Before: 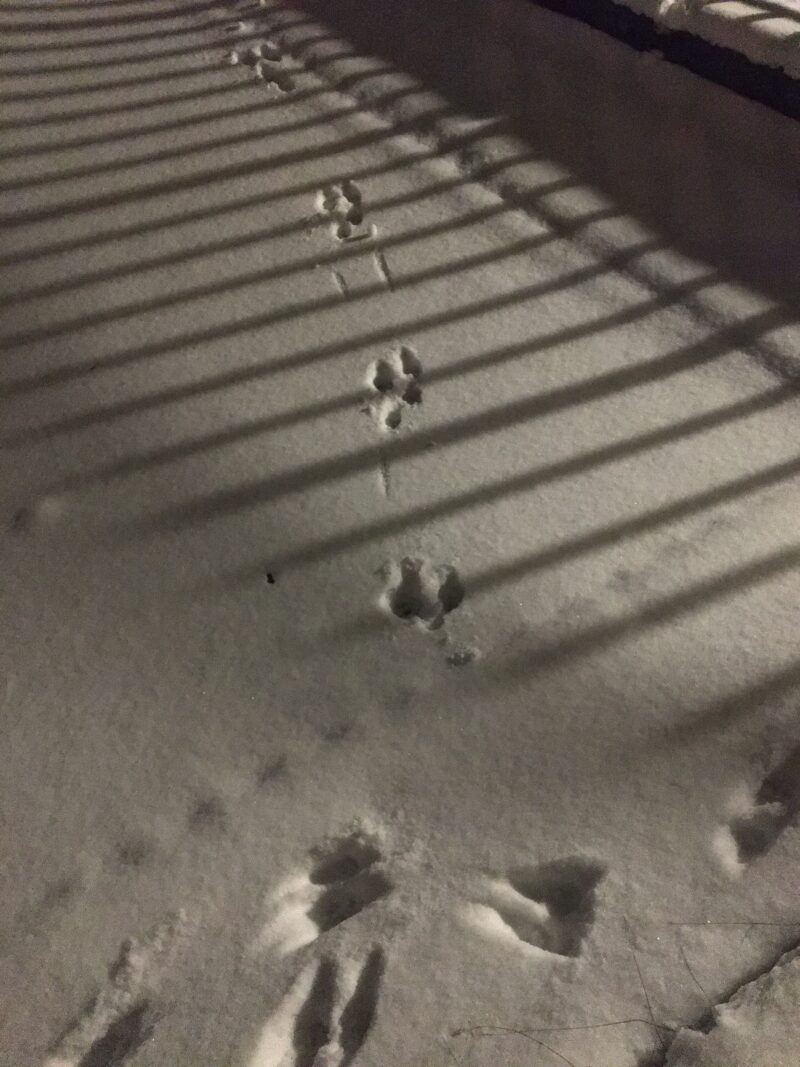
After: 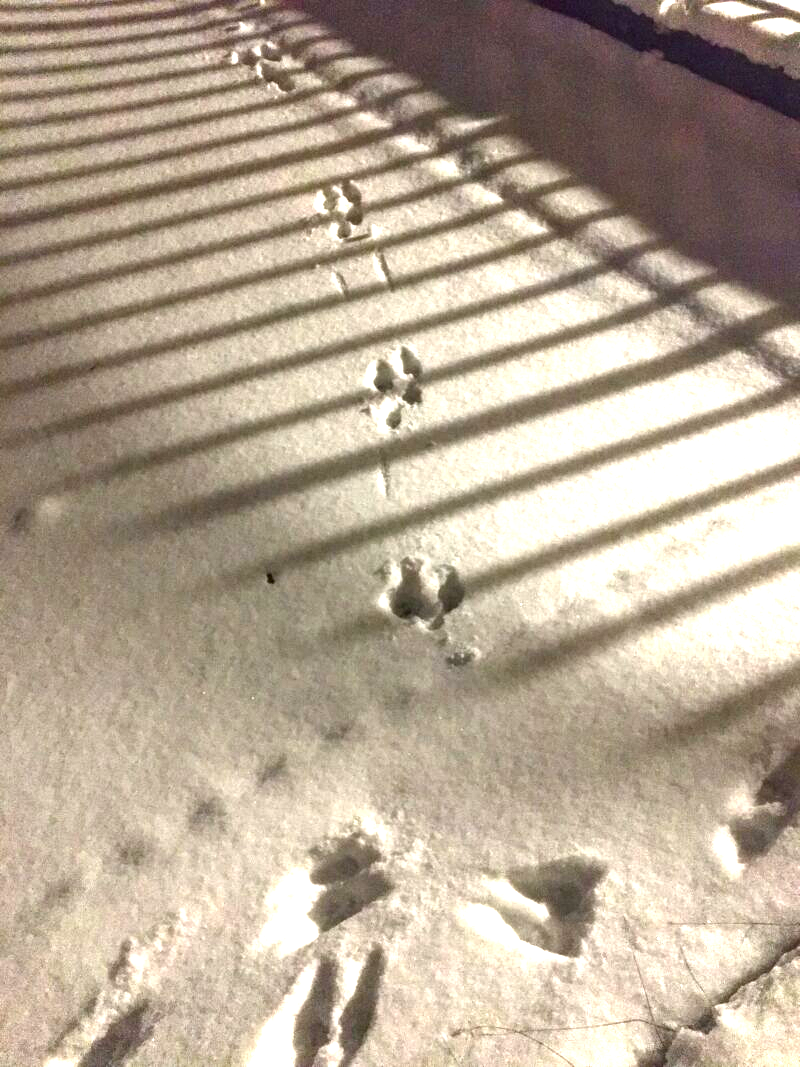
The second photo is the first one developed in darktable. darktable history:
color balance rgb: perceptual saturation grading › mid-tones 6.33%, perceptual saturation grading › shadows 72.44%, perceptual brilliance grading › highlights 11.59%, contrast 5.05%
exposure: black level correction 0, exposure 1.35 EV, compensate exposure bias true, compensate highlight preservation false
white balance: red 1.009, blue 0.985
local contrast: on, module defaults
